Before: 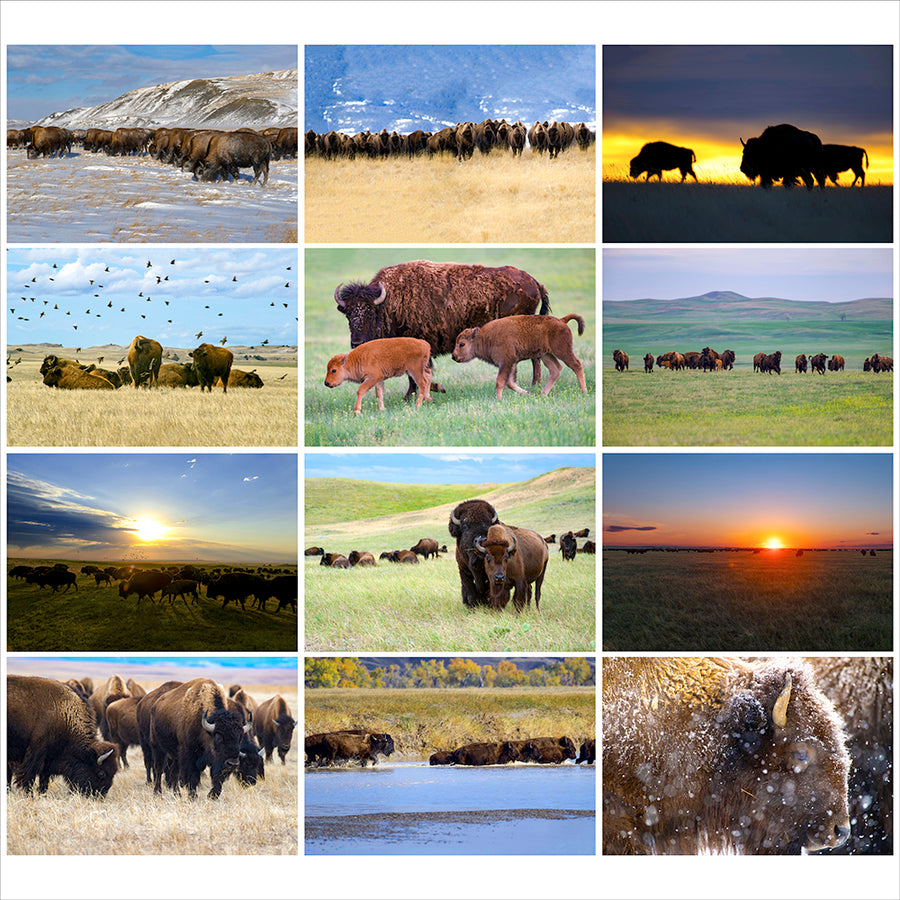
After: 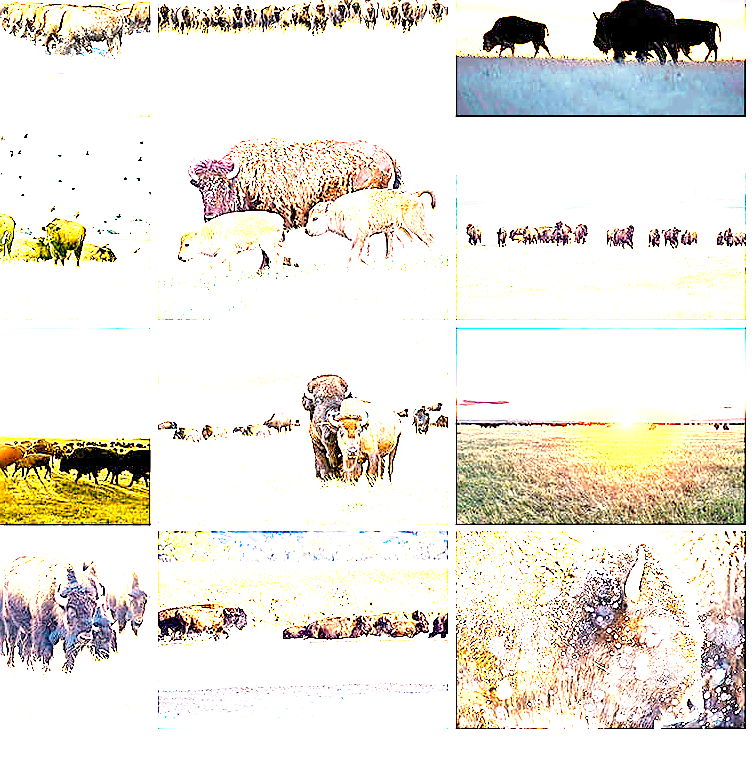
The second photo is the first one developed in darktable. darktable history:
color correction: highlights a* 5.76, highlights b* 4.71
sharpen: radius 1.362, amount 1.257, threshold 0.633
local contrast: mode bilateral grid, contrast 20, coarseness 50, detail 129%, midtone range 0.2
exposure: exposure 2.988 EV, compensate exposure bias true, compensate highlight preservation false
color zones: curves: ch0 [(0.018, 0.548) (0.197, 0.654) (0.425, 0.447) (0.605, 0.658) (0.732, 0.579)]; ch1 [(0.105, 0.531) (0.224, 0.531) (0.386, 0.39) (0.618, 0.456) (0.732, 0.456) (0.956, 0.421)]; ch2 [(0.039, 0.583) (0.215, 0.465) (0.399, 0.544) (0.465, 0.548) (0.614, 0.447) (0.724, 0.43) (0.882, 0.623) (0.956, 0.632)]
color balance rgb: linear chroma grading › global chroma 15.138%, perceptual saturation grading › global saturation 6.991%, perceptual saturation grading › shadows 5.186%
crop: left 16.356%, top 14.053%
base curve: curves: ch0 [(0, 0) (0.012, 0.01) (0.073, 0.168) (0.31, 0.711) (0.645, 0.957) (1, 1)], preserve colors none
